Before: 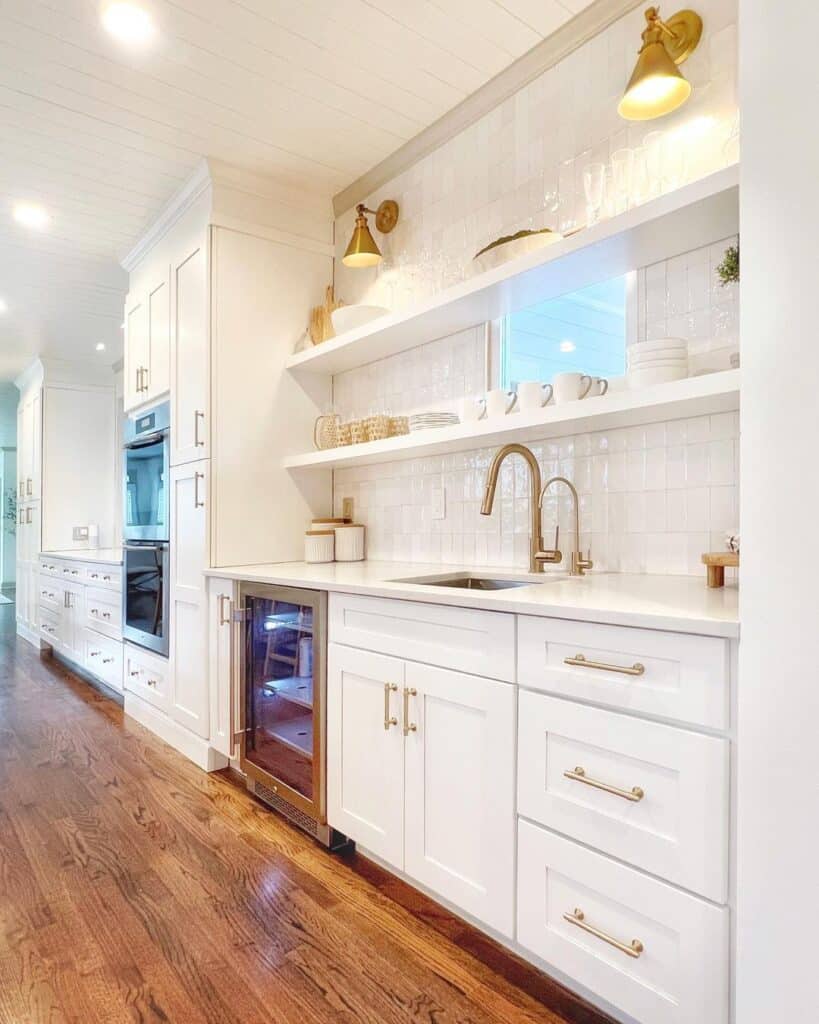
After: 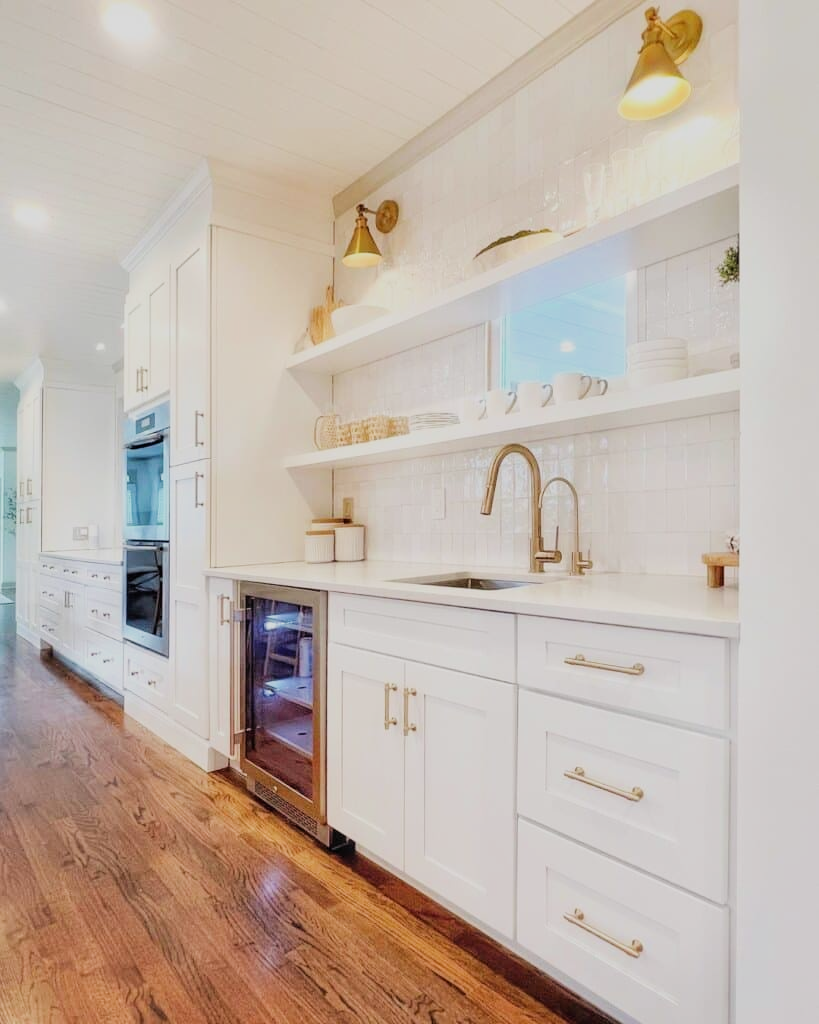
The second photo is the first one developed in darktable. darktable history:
filmic rgb: middle gray luminance 29.15%, black relative exposure -10.21 EV, white relative exposure 5.5 EV, target black luminance 0%, hardness 3.96, latitude 2.53%, contrast 1.127, highlights saturation mix 5.84%, shadows ↔ highlights balance 14.86%
